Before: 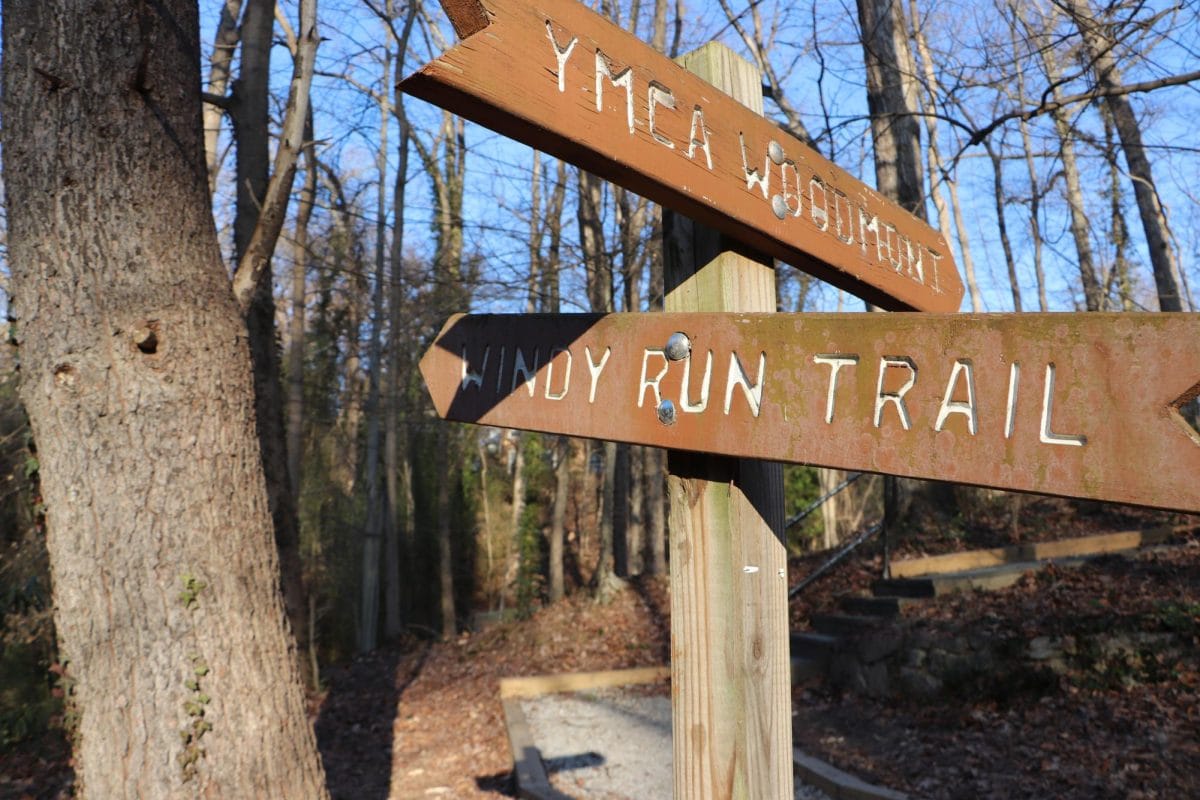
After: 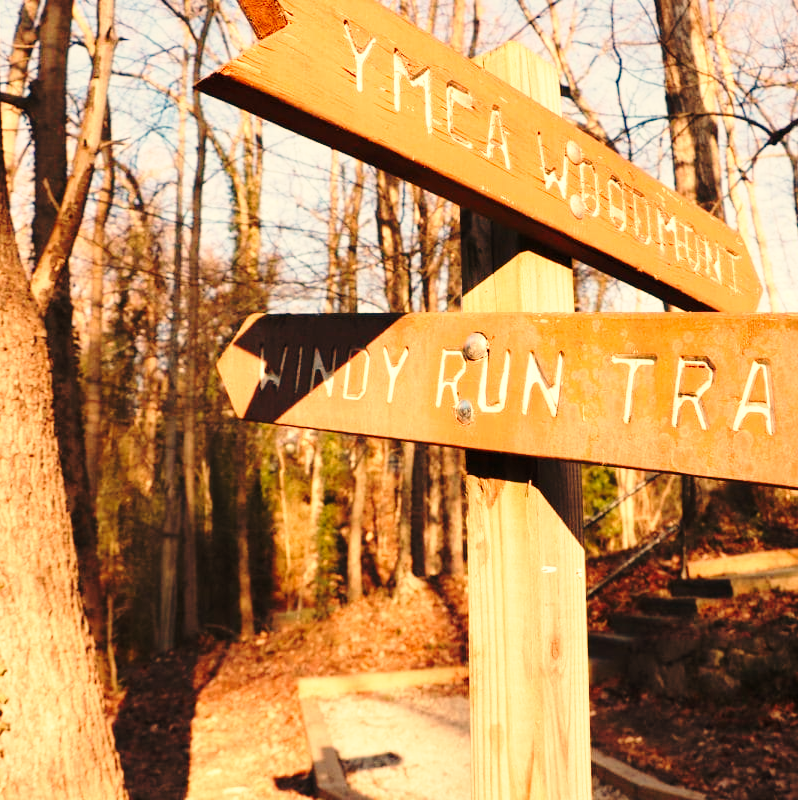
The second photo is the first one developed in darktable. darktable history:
base curve: curves: ch0 [(0, 0) (0.032, 0.037) (0.105, 0.228) (0.435, 0.76) (0.856, 0.983) (1, 1)], preserve colors none
white balance: red 1.467, blue 0.684
crop: left 16.899%, right 16.556%
